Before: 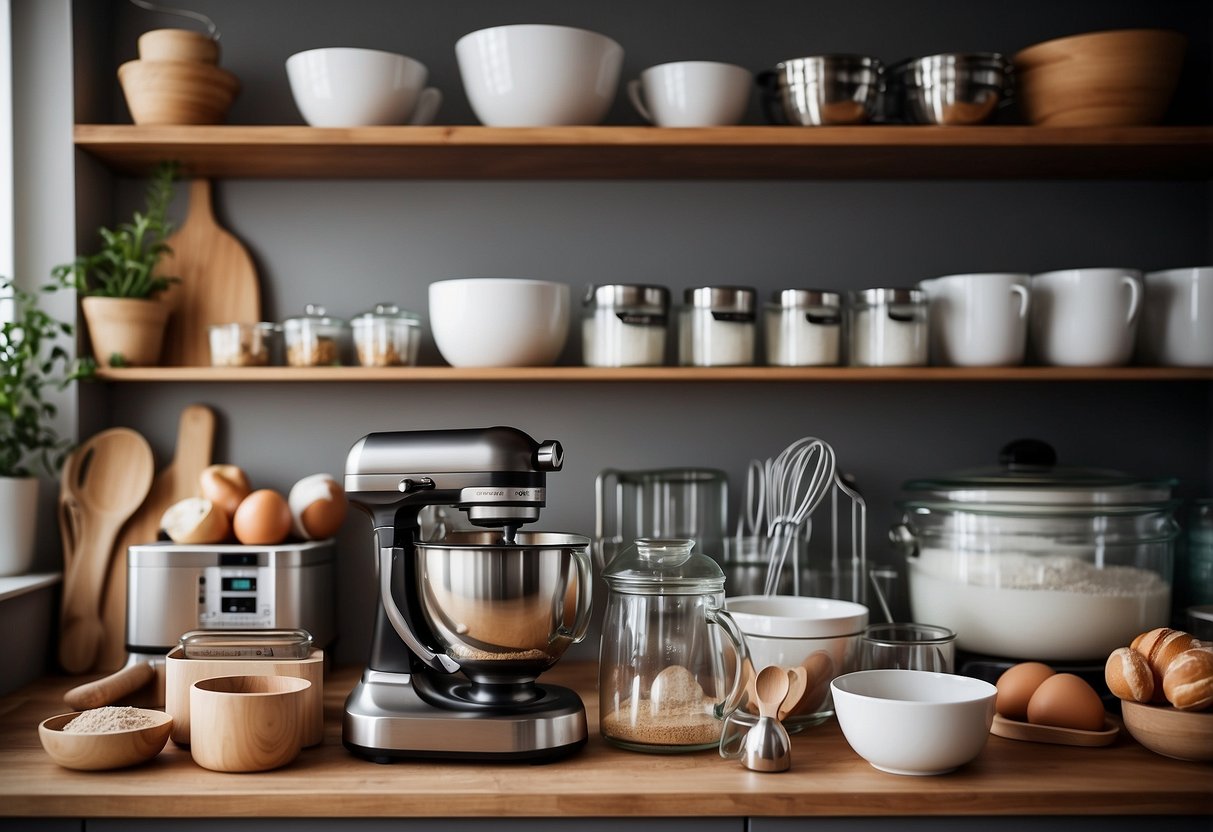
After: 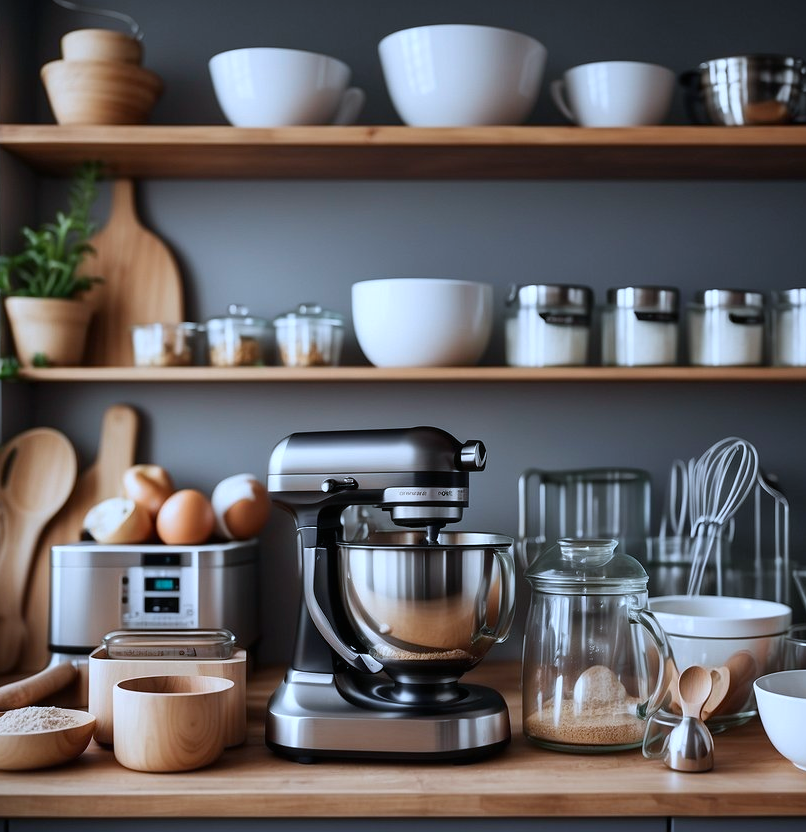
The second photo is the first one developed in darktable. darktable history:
contrast brightness saturation: contrast -0.01, brightness -0.006, saturation 0.041
crop and rotate: left 6.424%, right 27.082%
color calibration: x 0.38, y 0.391, temperature 4086 K
